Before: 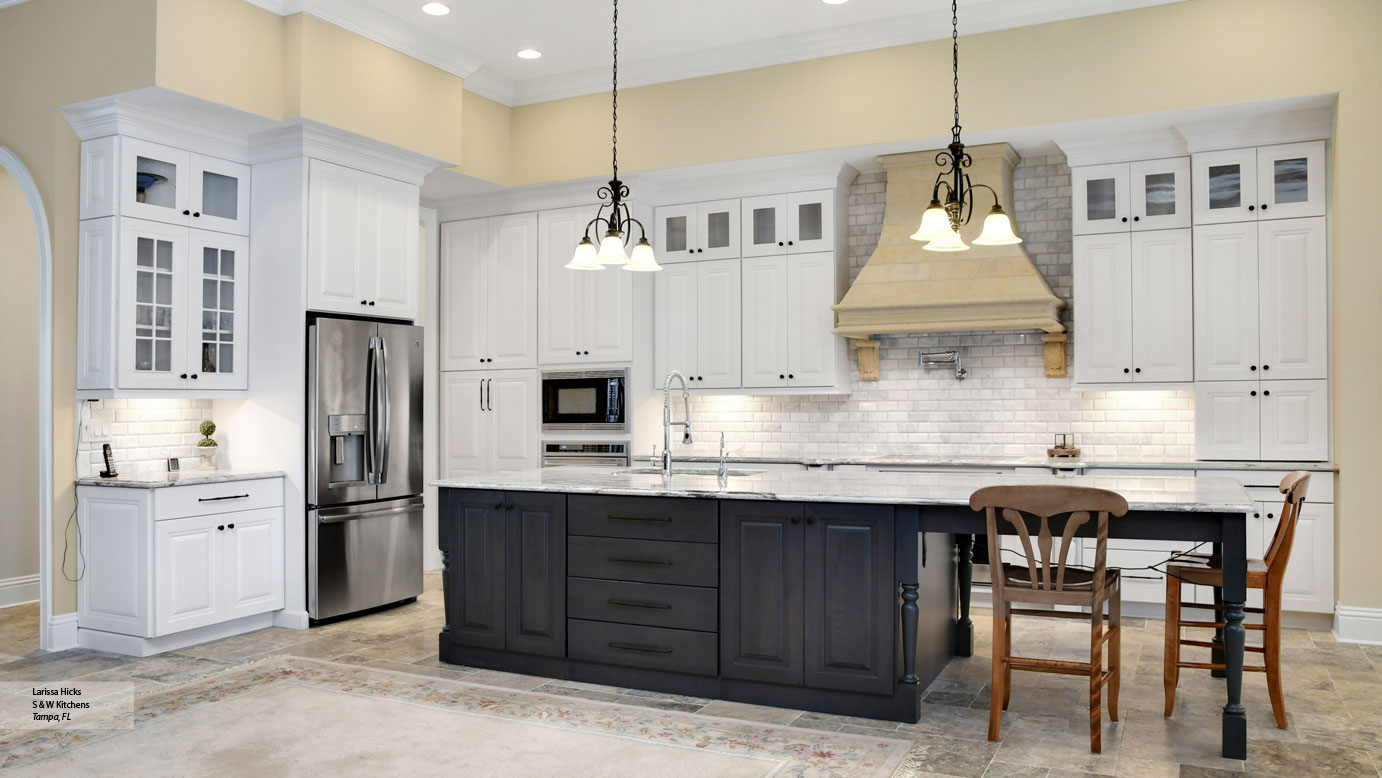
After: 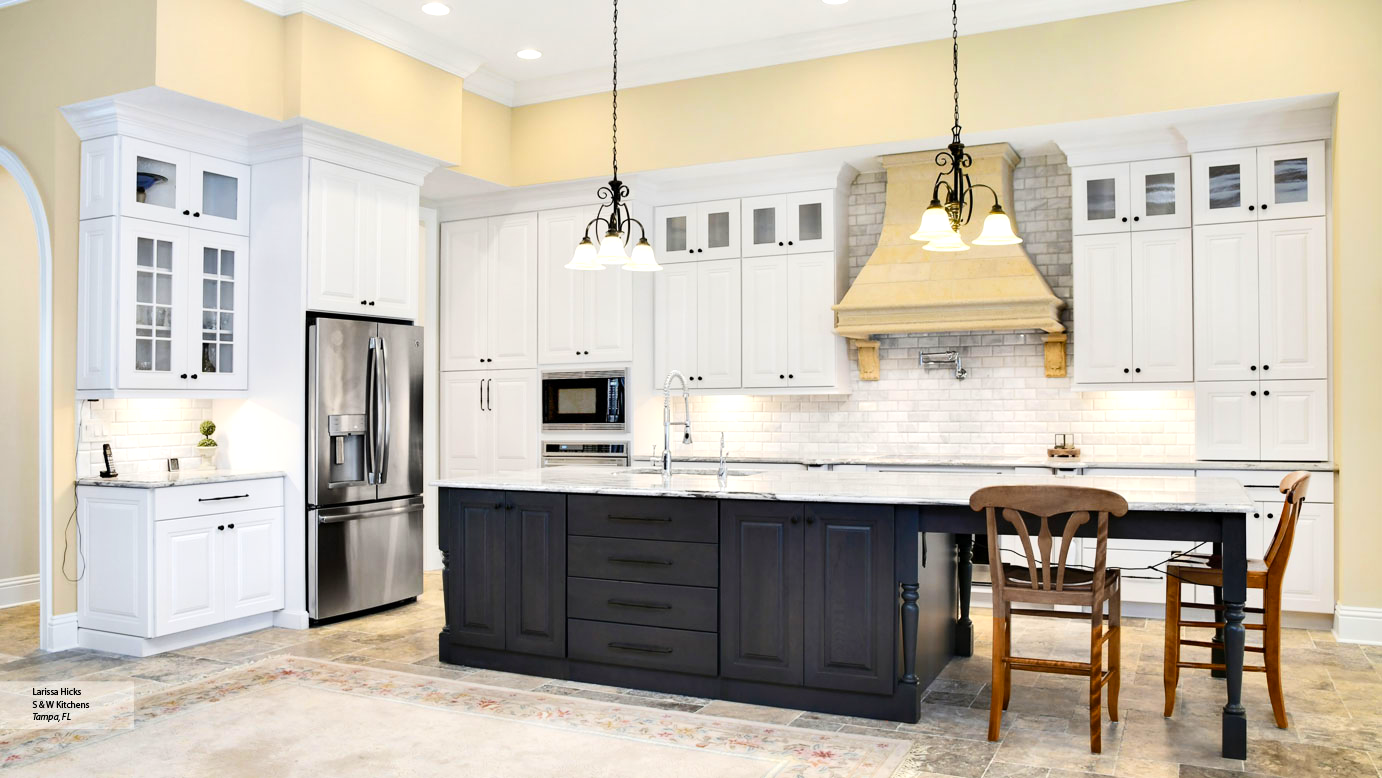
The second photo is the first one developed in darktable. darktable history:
color balance rgb: perceptual saturation grading › global saturation 30.901%
tone equalizer: -8 EV 0.004 EV, -7 EV -0.034 EV, -6 EV 0.013 EV, -5 EV 0.039 EV, -4 EV 0.258 EV, -3 EV 0.622 EV, -2 EV 0.583 EV, -1 EV 0.201 EV, +0 EV 0.047 EV, edges refinement/feathering 500, mask exposure compensation -1.57 EV, preserve details guided filter
